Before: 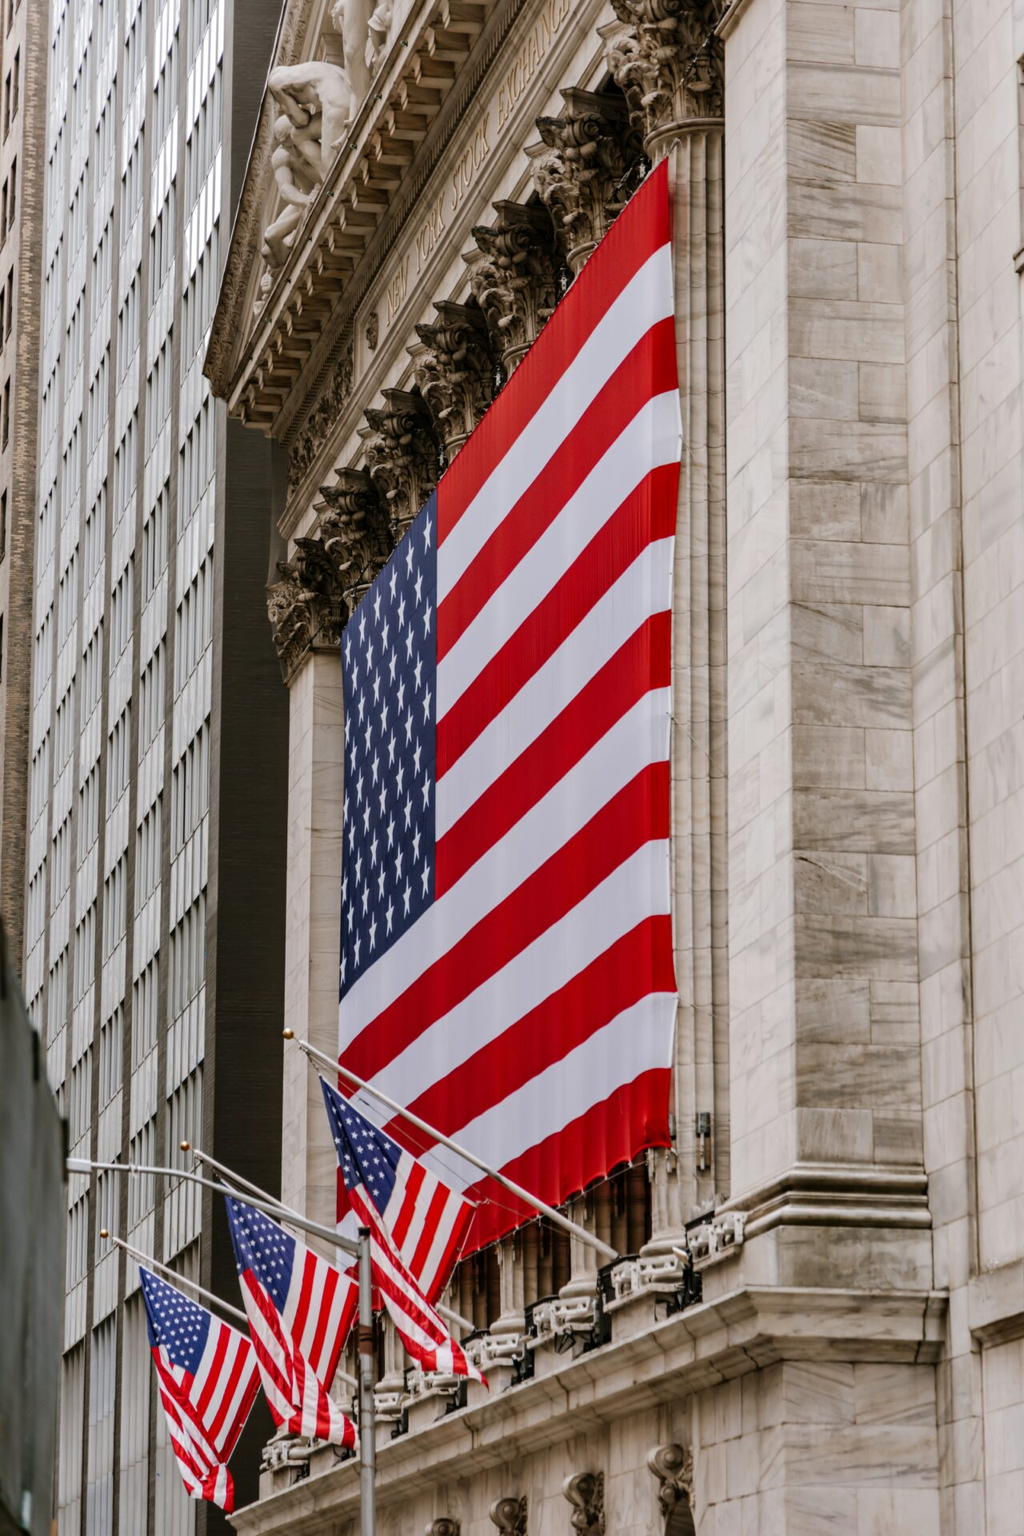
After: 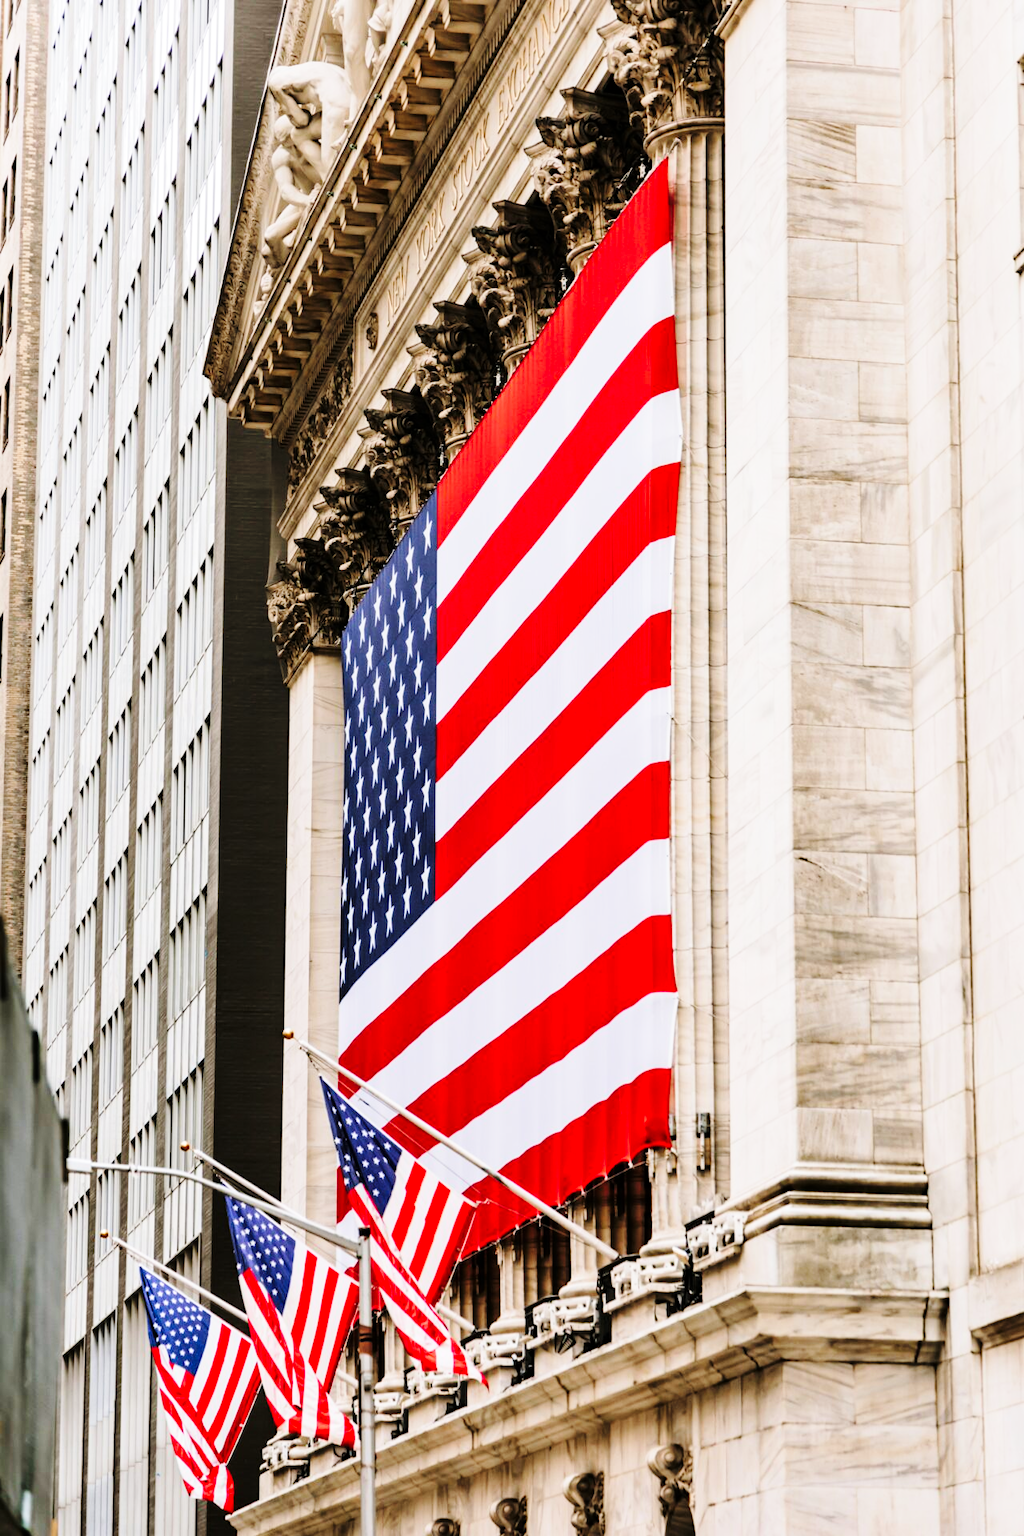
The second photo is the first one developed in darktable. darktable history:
base curve: curves: ch0 [(0, 0) (0.028, 0.03) (0.121, 0.232) (0.46, 0.748) (0.859, 0.968) (1, 1)], preserve colors none
tone curve: curves: ch0 [(0, 0) (0.004, 0.001) (0.133, 0.112) (0.325, 0.362) (0.832, 0.893) (1, 1)], color space Lab, linked channels, preserve colors none
